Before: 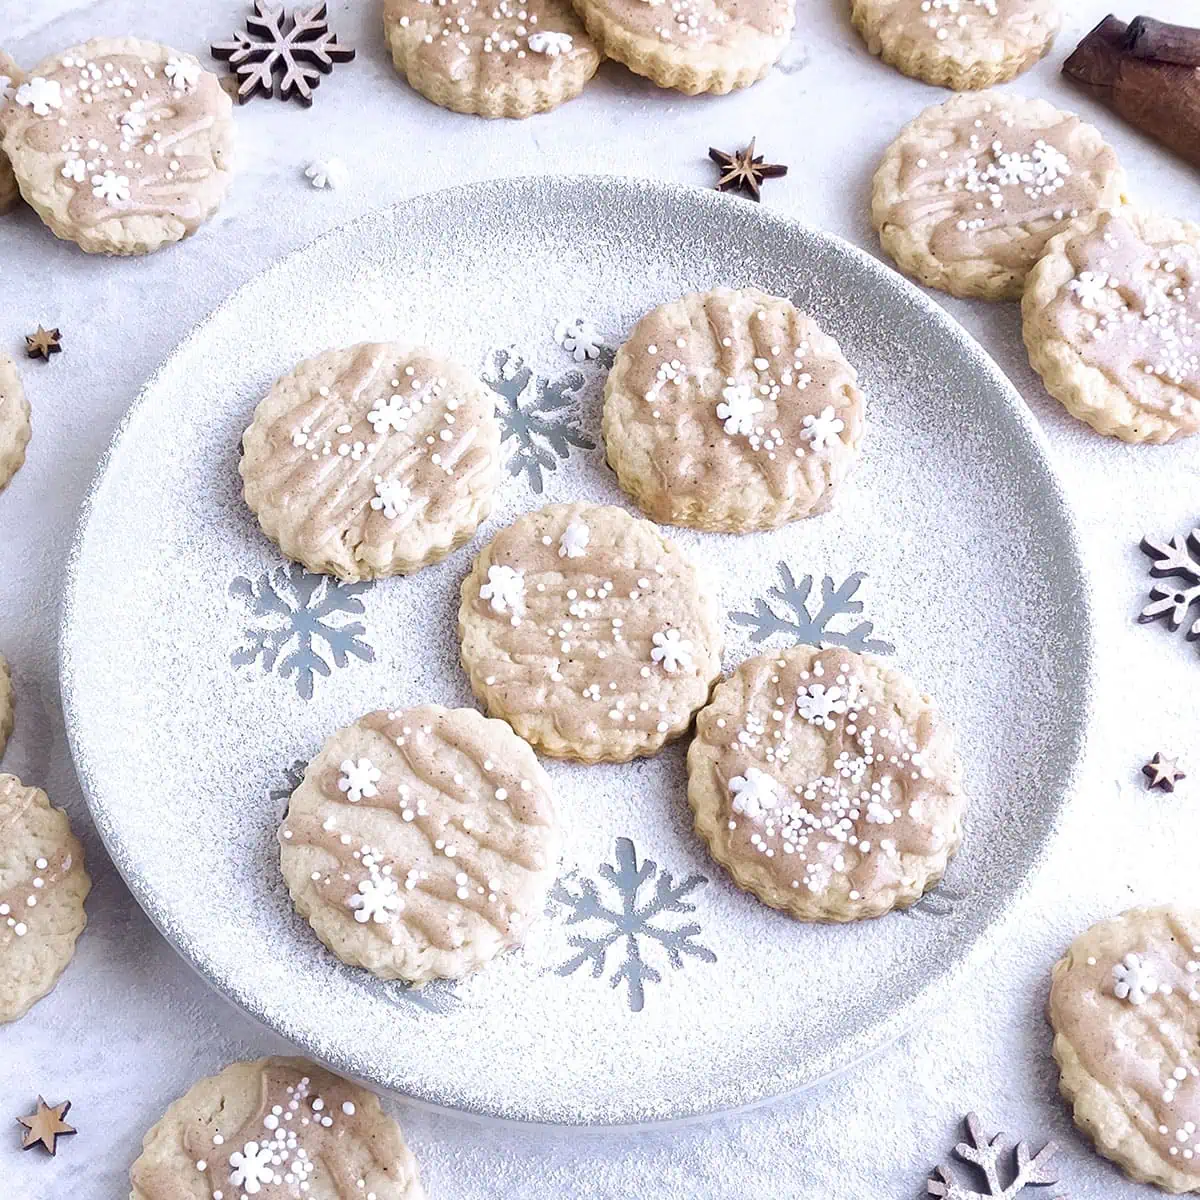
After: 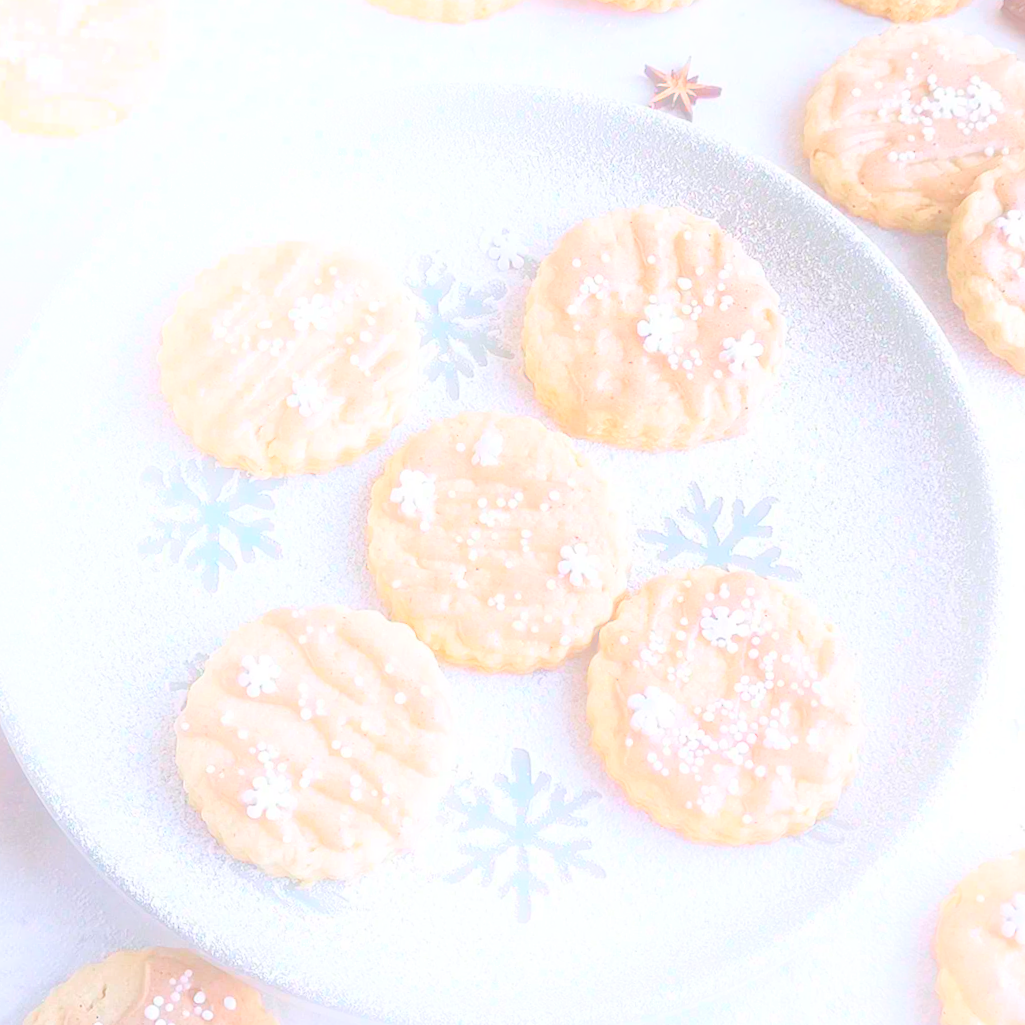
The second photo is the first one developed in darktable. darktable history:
bloom: size 40%
crop and rotate: angle -3.27°, left 5.211%, top 5.211%, right 4.607%, bottom 4.607%
